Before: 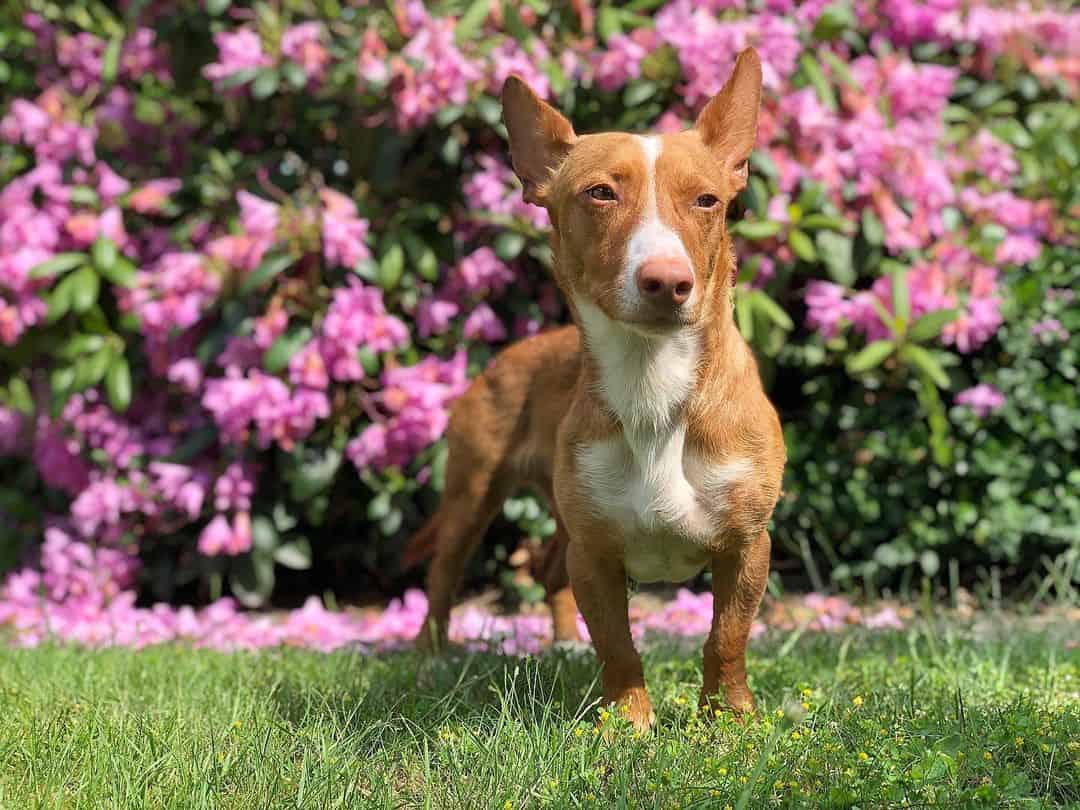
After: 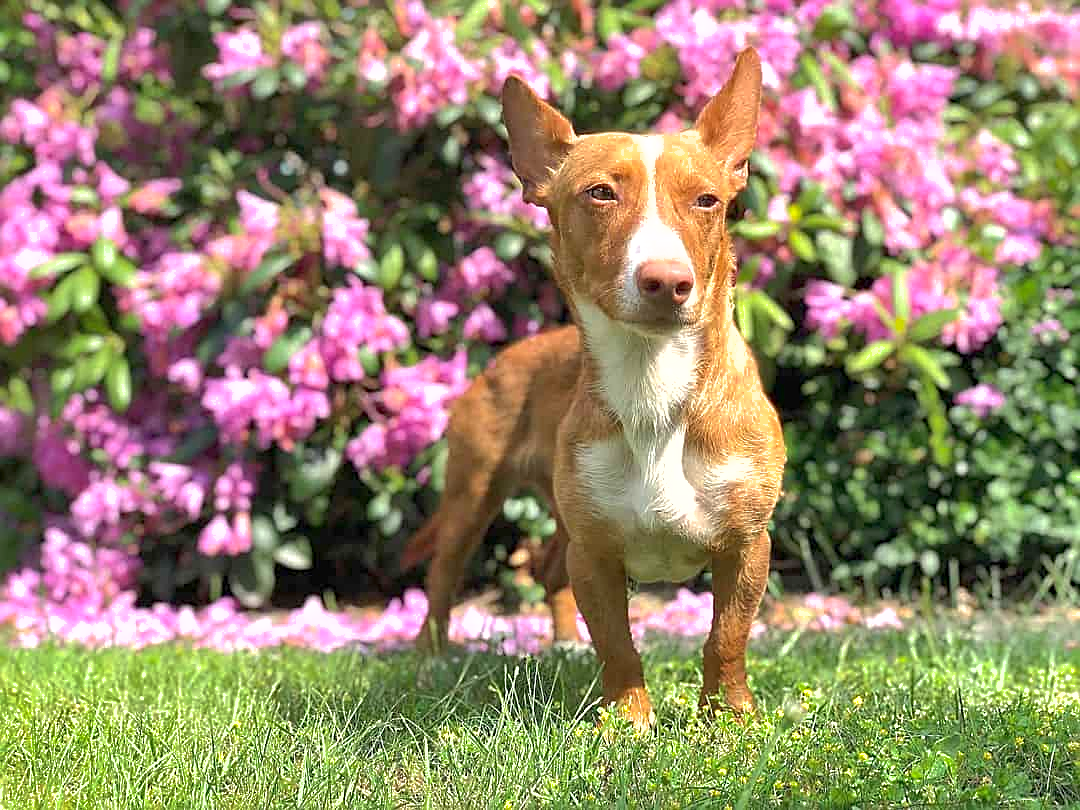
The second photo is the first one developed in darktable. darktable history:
color zones: curves: ch0 [(0, 0.5) (0.143, 0.5) (0.286, 0.5) (0.429, 0.5) (0.62, 0.489) (0.714, 0.445) (0.844, 0.496) (1, 0.5)]; ch1 [(0, 0.5) (0.143, 0.5) (0.286, 0.5) (0.429, 0.5) (0.571, 0.5) (0.714, 0.523) (0.857, 0.5) (1, 0.5)]
sharpen: on, module defaults
exposure: exposure 0.77 EV, compensate highlight preservation false
shadows and highlights: on, module defaults
